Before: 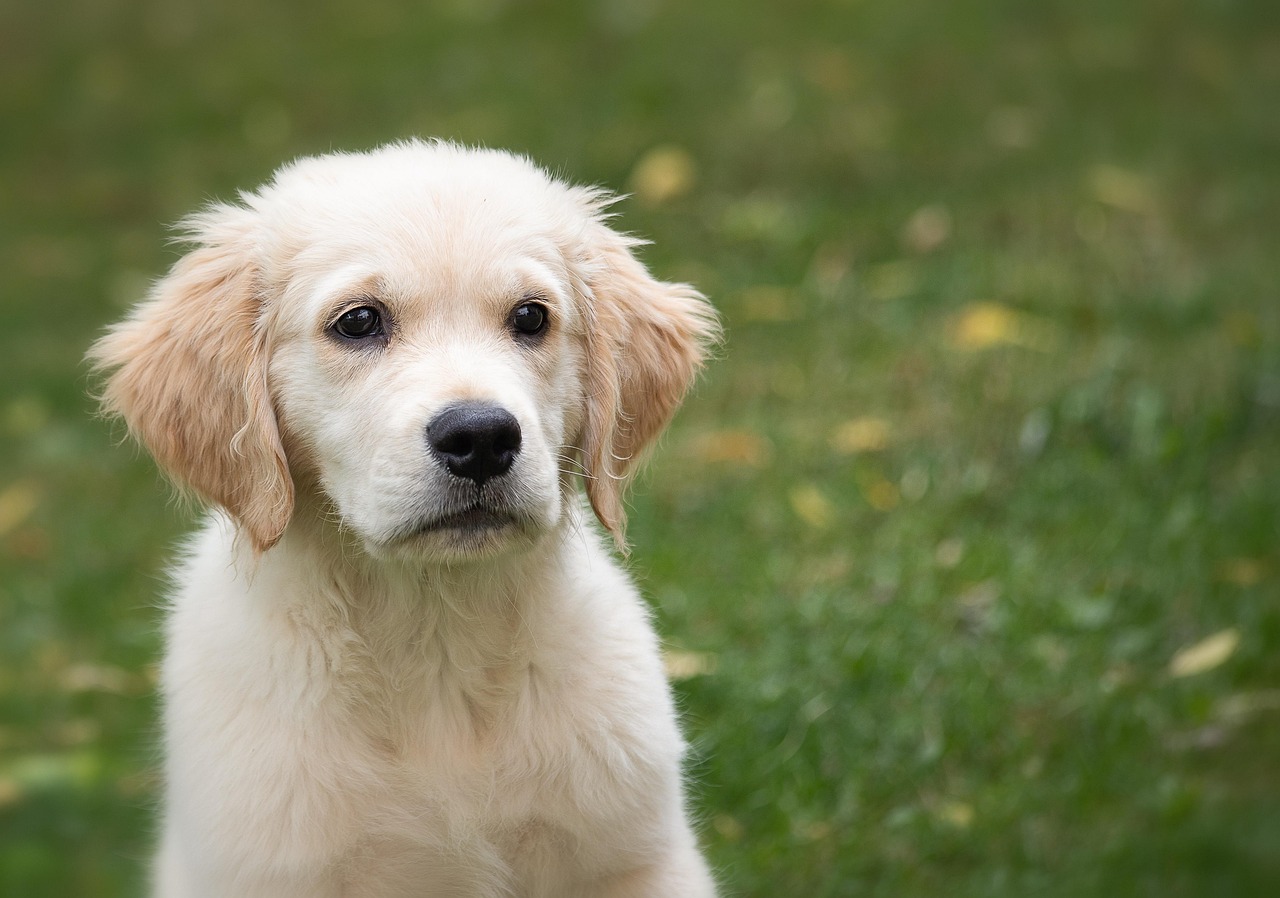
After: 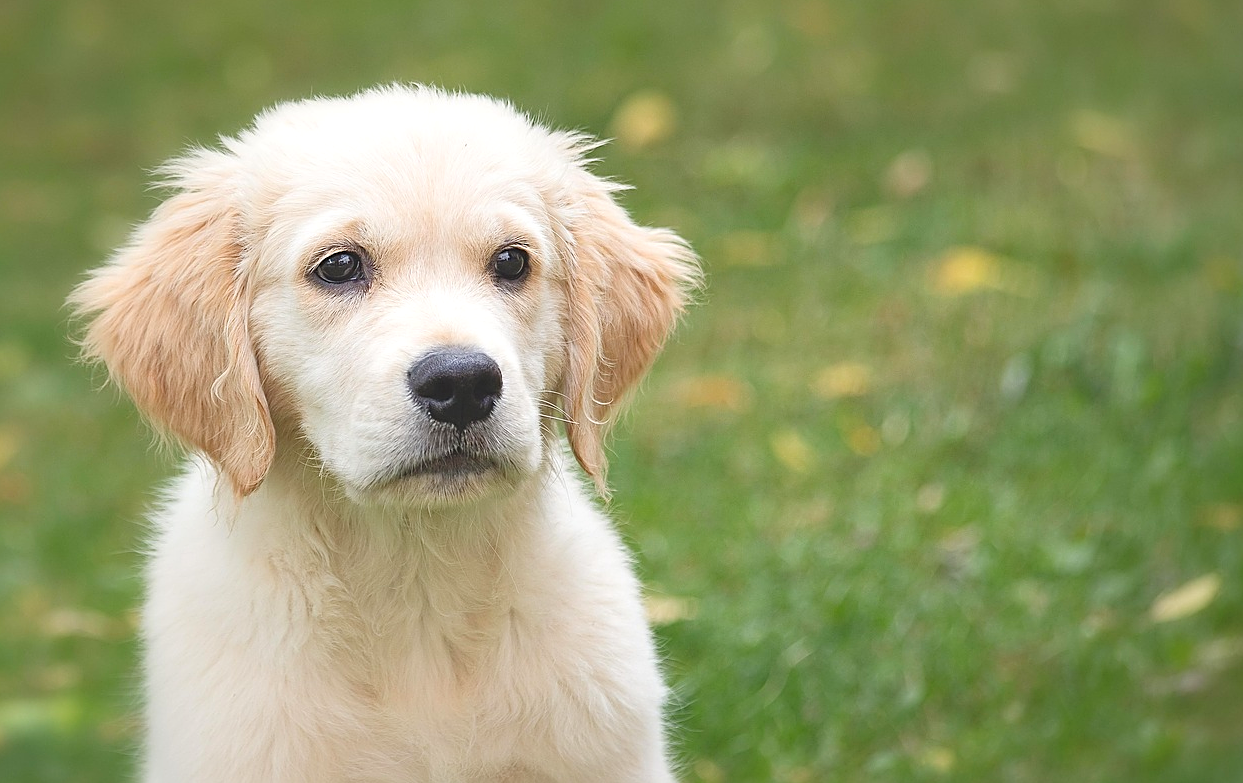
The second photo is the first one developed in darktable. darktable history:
crop: left 1.507%, top 6.147%, right 1.379%, bottom 6.637%
levels: levels [0, 0.43, 0.984]
sharpen: on, module defaults
exposure: black level correction -0.008, exposure 0.067 EV, compensate highlight preservation false
